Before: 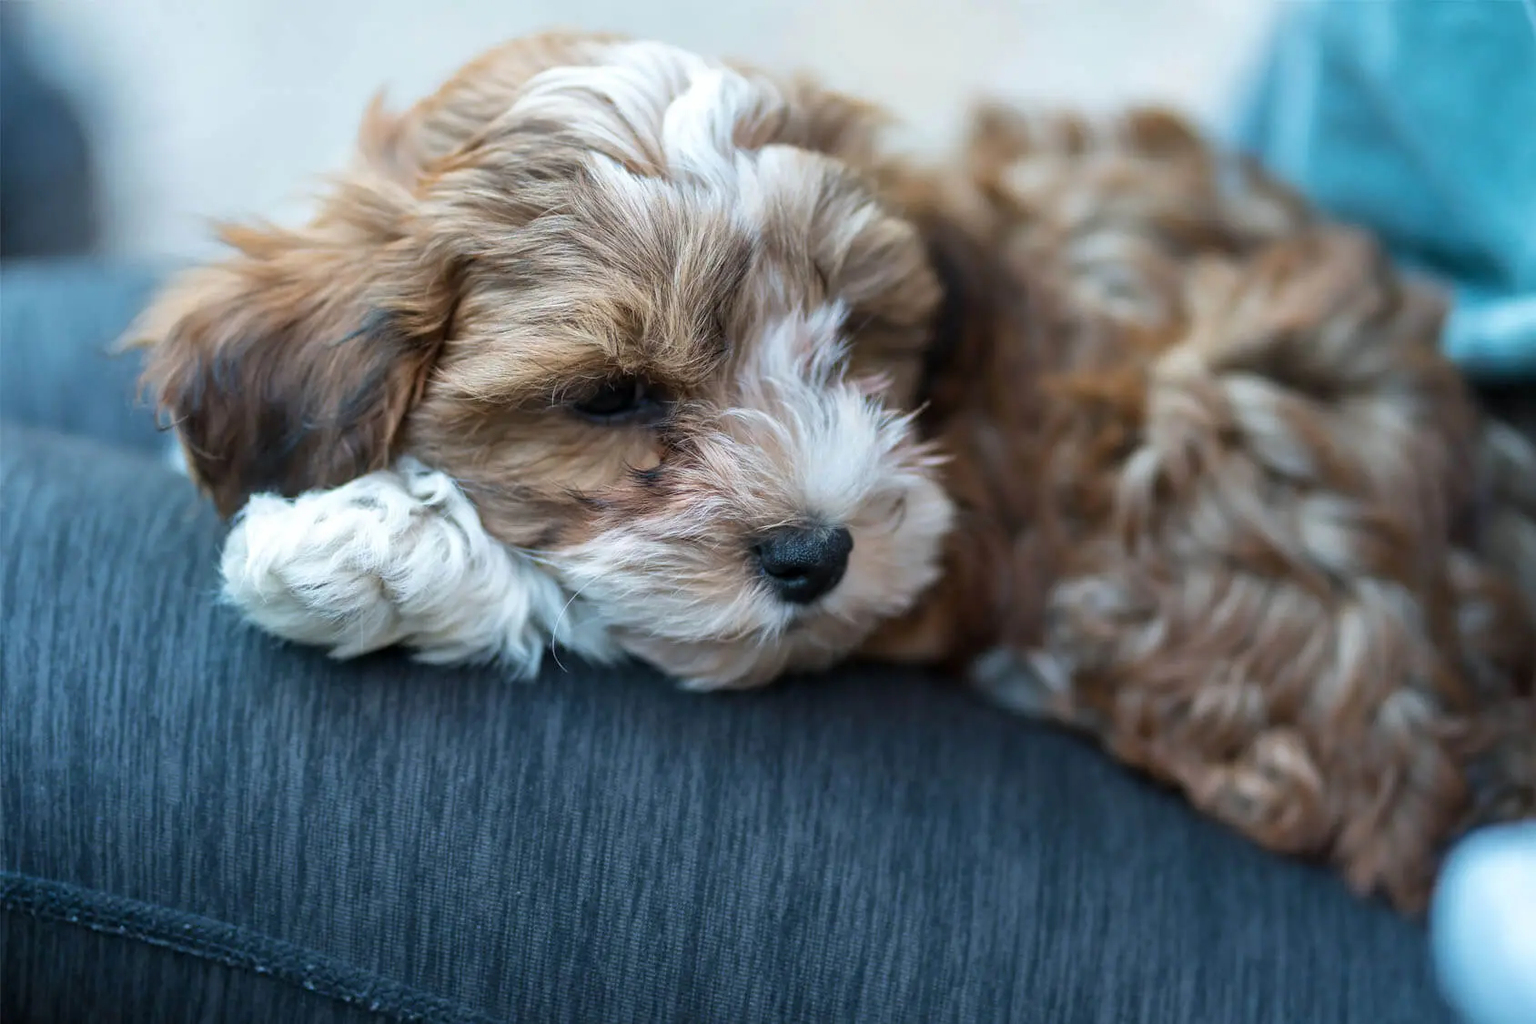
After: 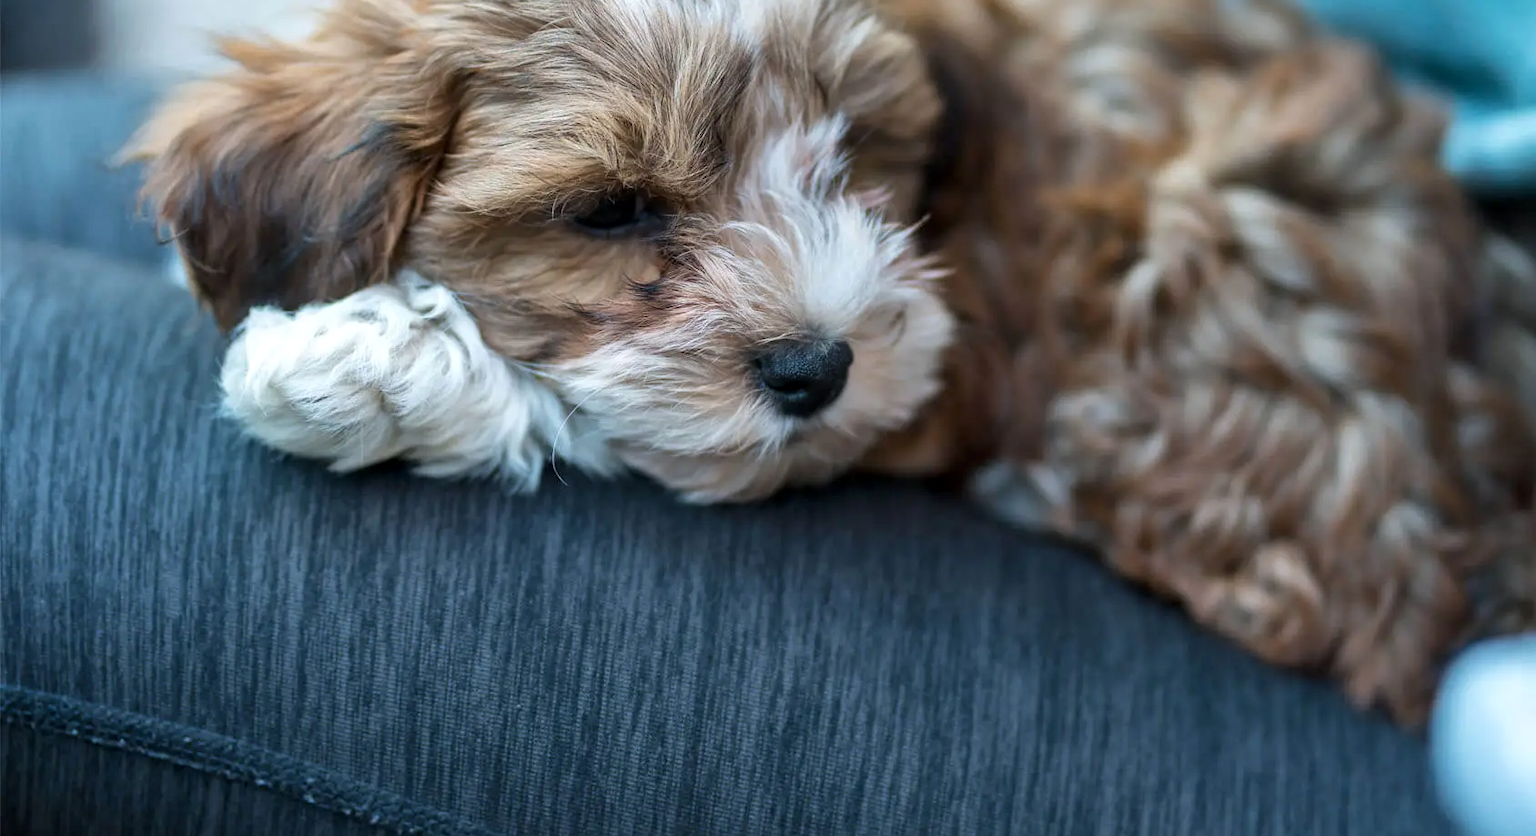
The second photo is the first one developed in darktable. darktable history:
local contrast: mode bilateral grid, contrast 20, coarseness 49, detail 119%, midtone range 0.2
crop and rotate: top 18.267%
